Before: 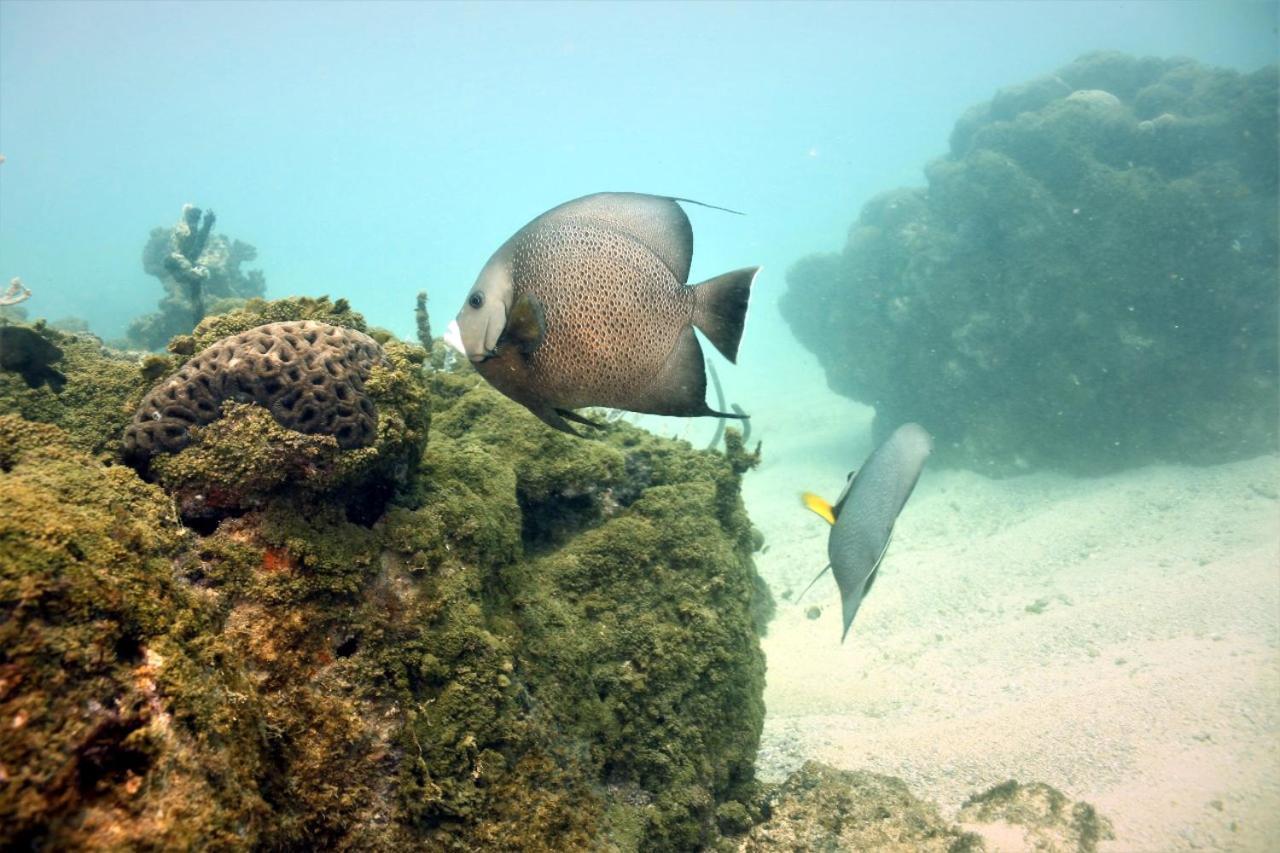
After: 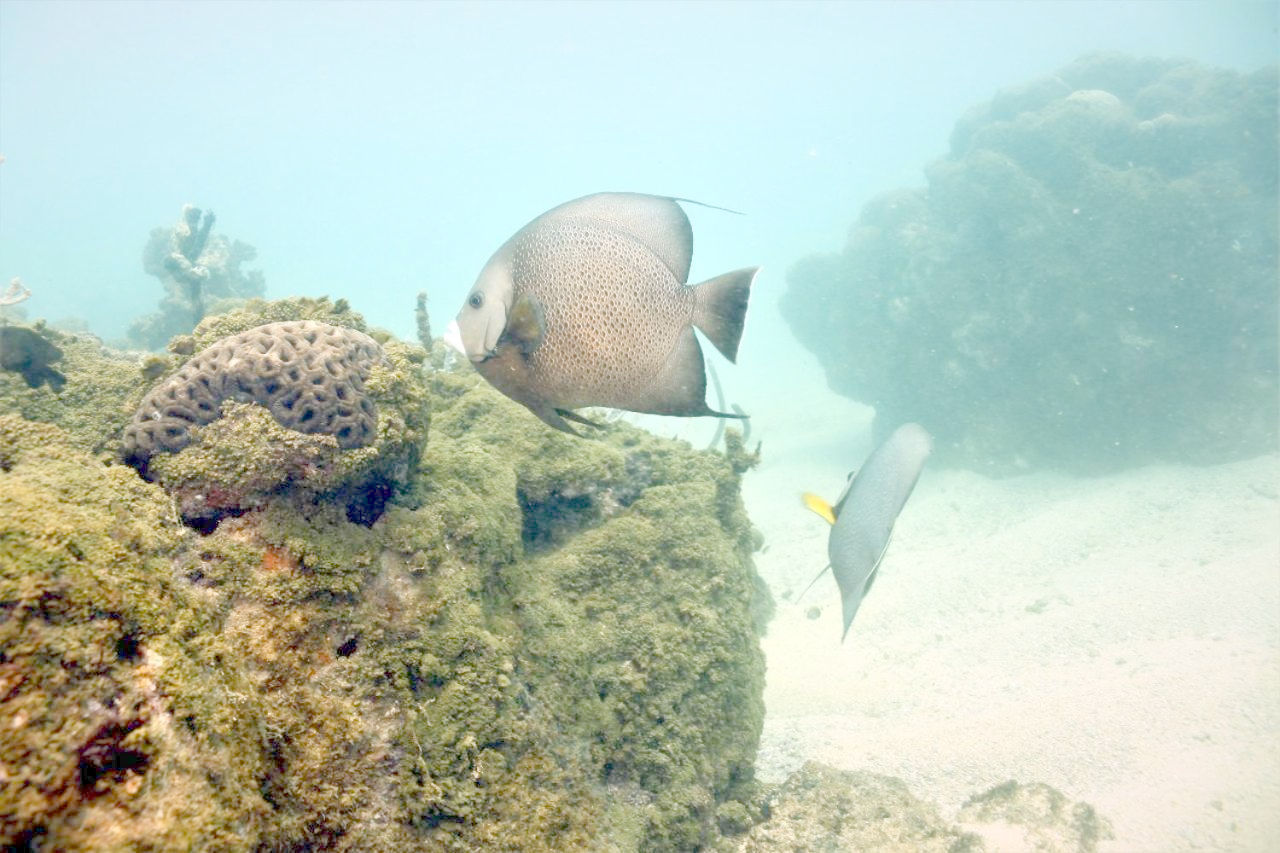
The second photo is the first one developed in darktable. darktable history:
color correction: saturation 1.11
